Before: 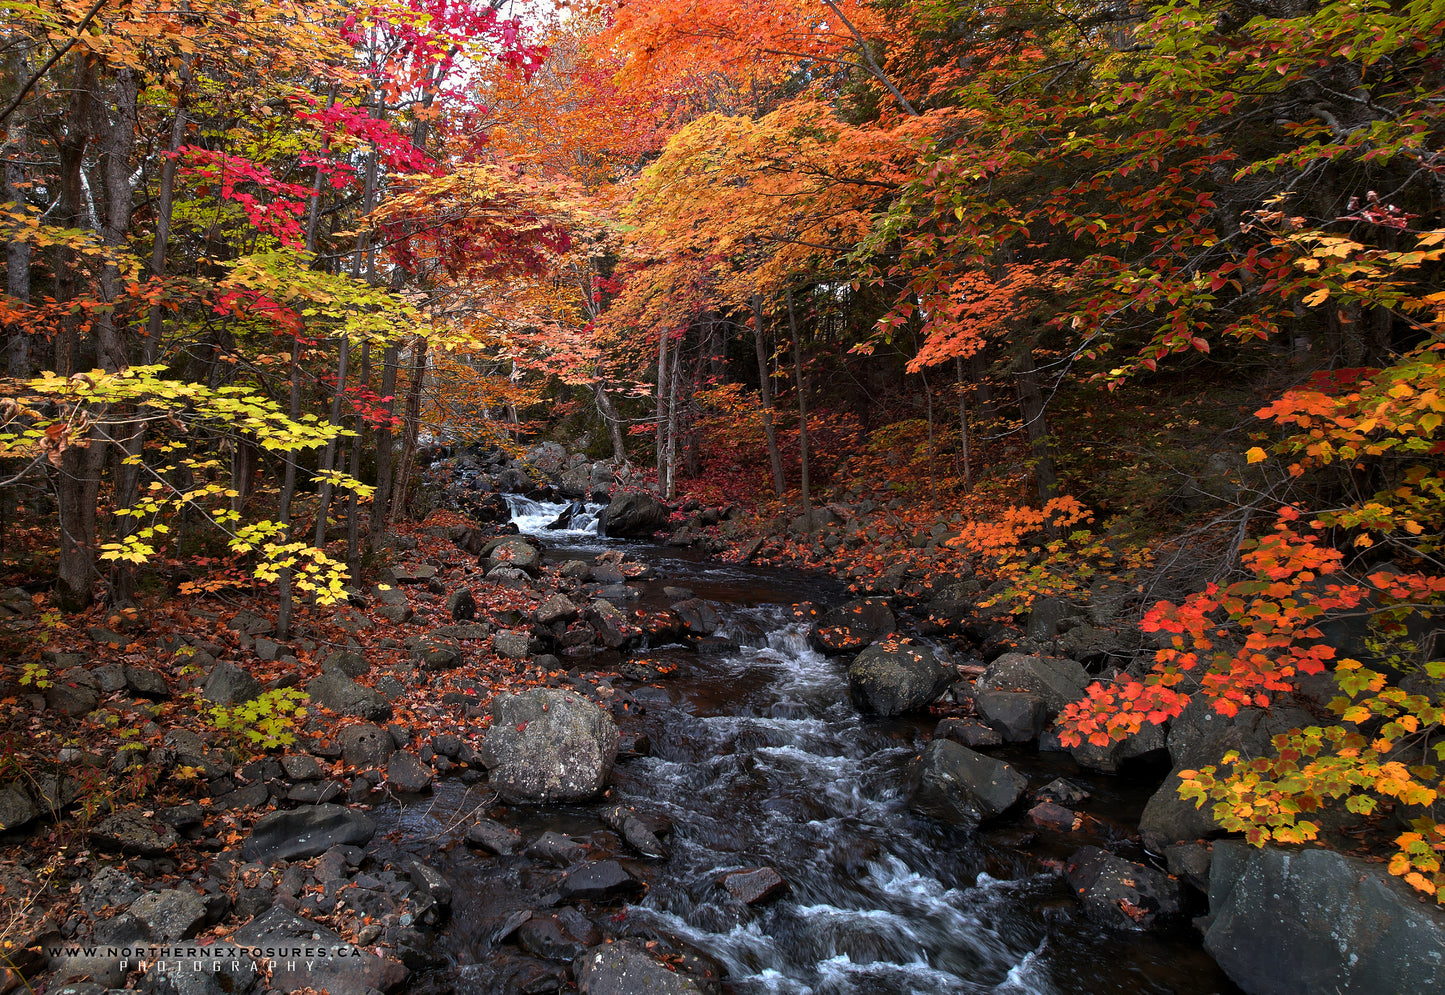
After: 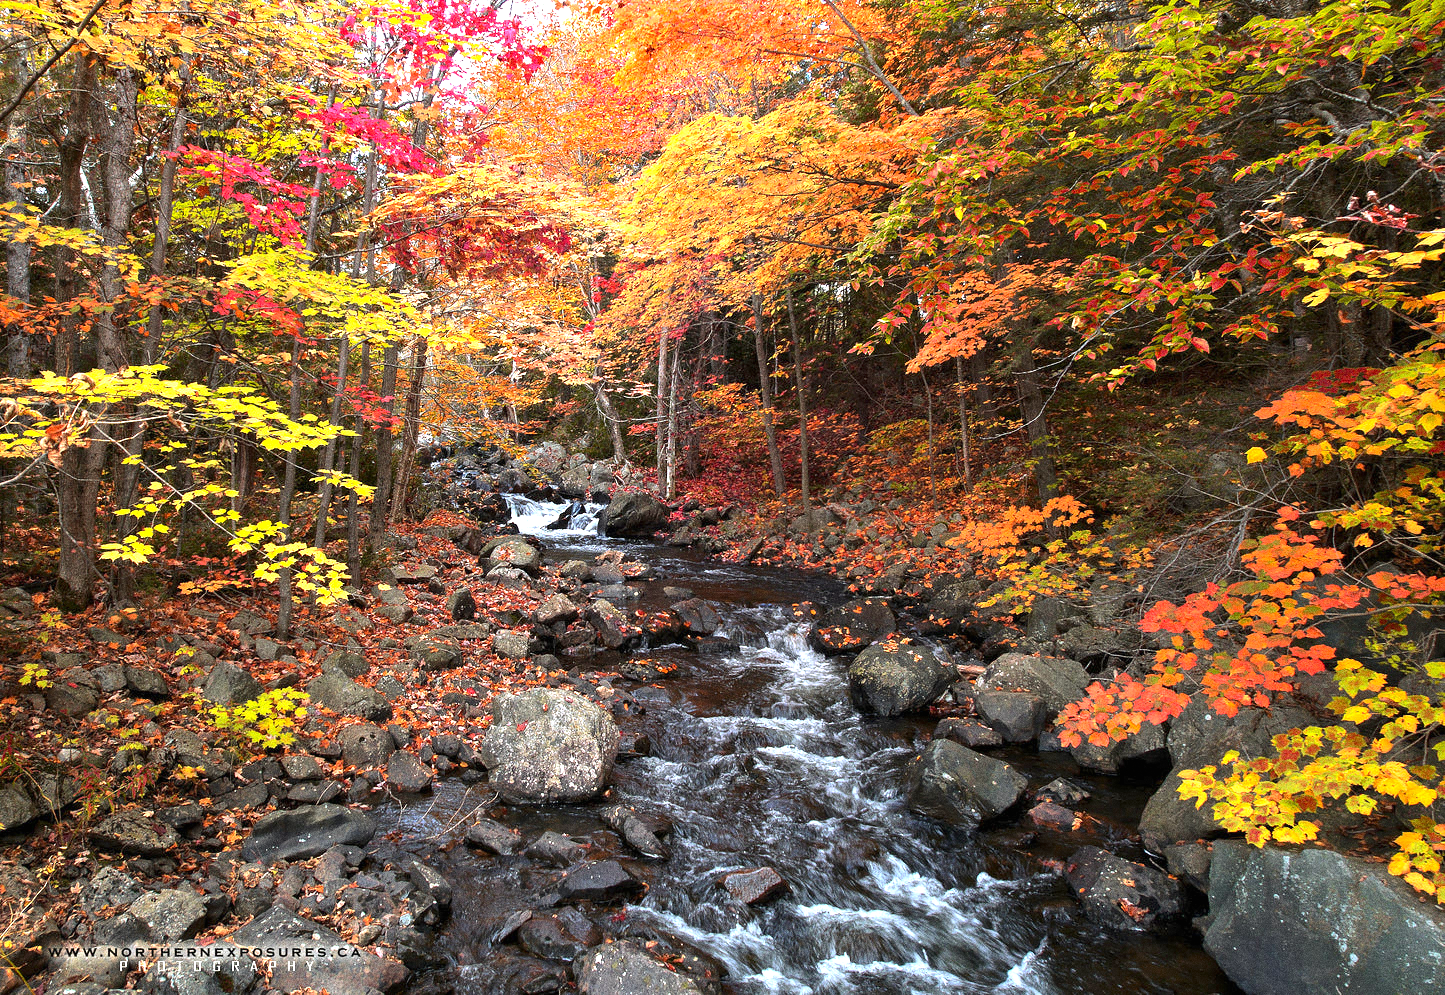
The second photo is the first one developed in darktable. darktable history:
exposure: black level correction 0, exposure 1.379 EV, compensate exposure bias true, compensate highlight preservation false
contrast brightness saturation: contrast 0.1, brightness 0.02, saturation 0.02
rgb curve: curves: ch2 [(0, 0) (0.567, 0.512) (1, 1)], mode RGB, independent channels
grain: coarseness 0.09 ISO, strength 40%
